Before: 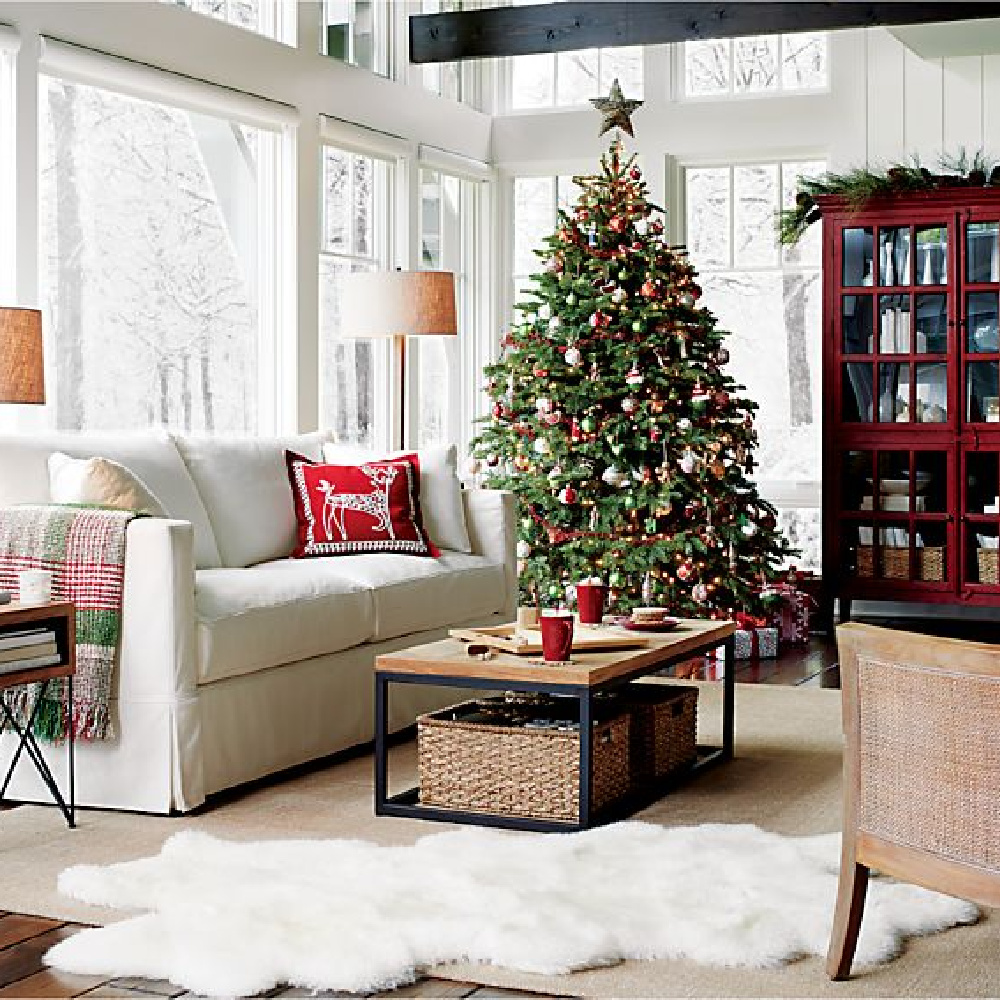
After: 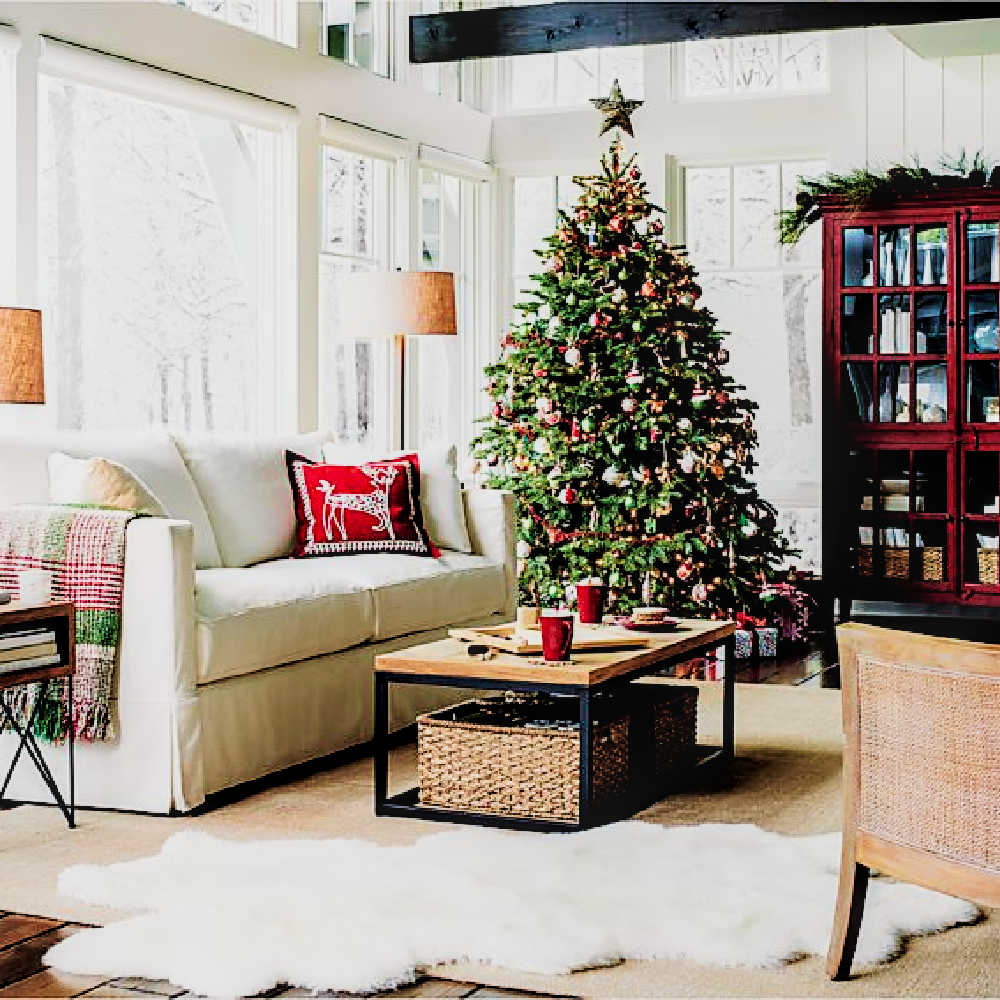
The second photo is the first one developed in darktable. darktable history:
local contrast: detail 130%
velvia: strength 44.31%
tone curve: curves: ch0 [(0, 0) (0.071, 0.047) (0.266, 0.26) (0.491, 0.552) (0.753, 0.818) (1, 0.983)]; ch1 [(0, 0) (0.346, 0.307) (0.408, 0.369) (0.463, 0.443) (0.482, 0.493) (0.502, 0.5) (0.517, 0.518) (0.546, 0.576) (0.588, 0.643) (0.651, 0.709) (1, 1)]; ch2 [(0, 0) (0.346, 0.34) (0.434, 0.46) (0.485, 0.494) (0.5, 0.494) (0.517, 0.503) (0.535, 0.545) (0.583, 0.624) (0.625, 0.678) (1, 1)], preserve colors none
filmic rgb: black relative exposure -5.07 EV, white relative exposure 3.96 EV, threshold 2.99 EV, hardness 2.9, contrast 1.301, enable highlight reconstruction true
